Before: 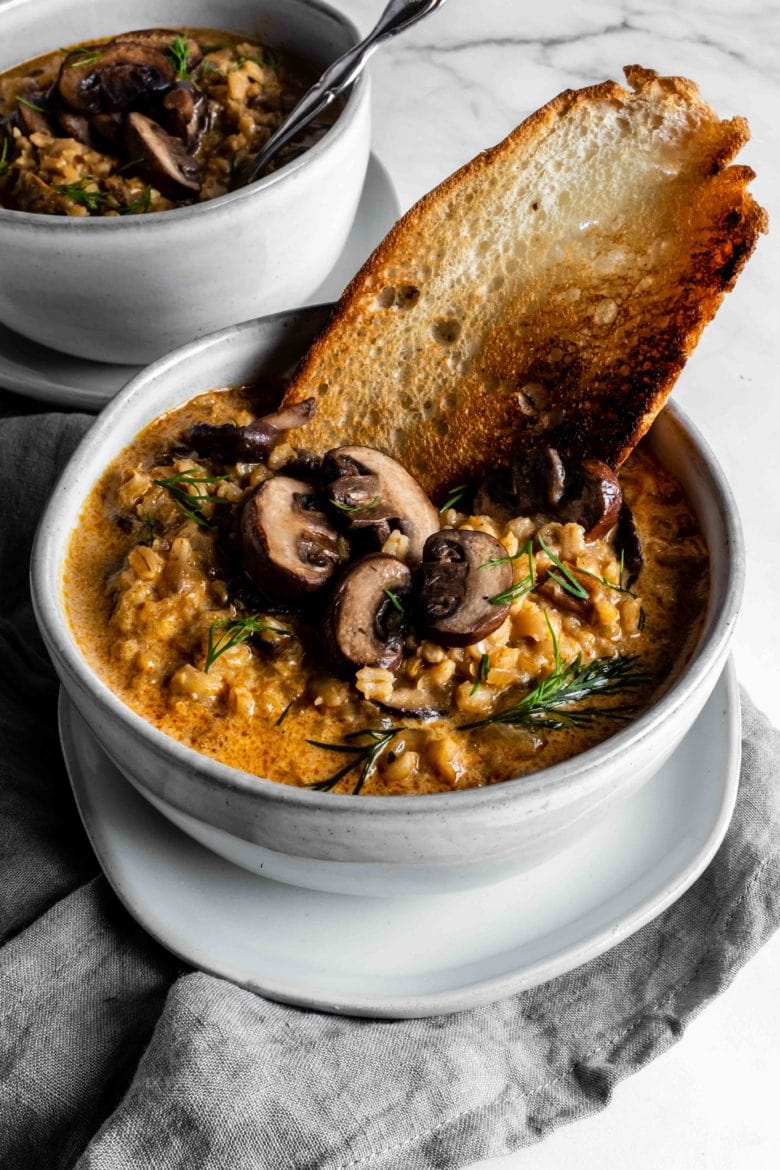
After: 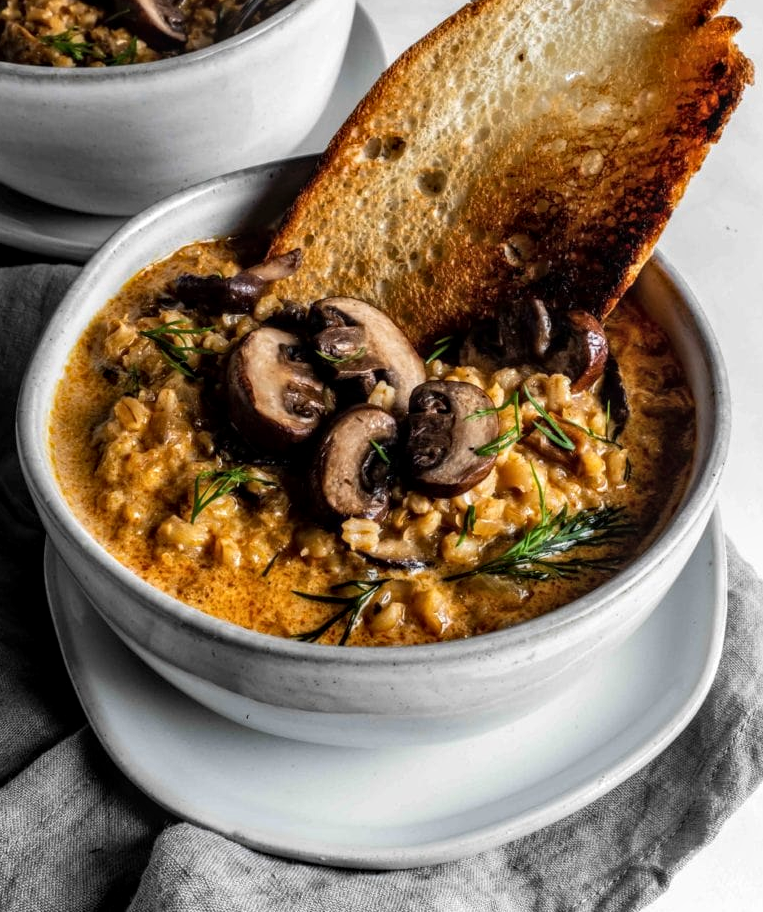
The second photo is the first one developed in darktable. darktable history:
local contrast: on, module defaults
crop and rotate: left 1.814%, top 12.818%, right 0.25%, bottom 9.225%
